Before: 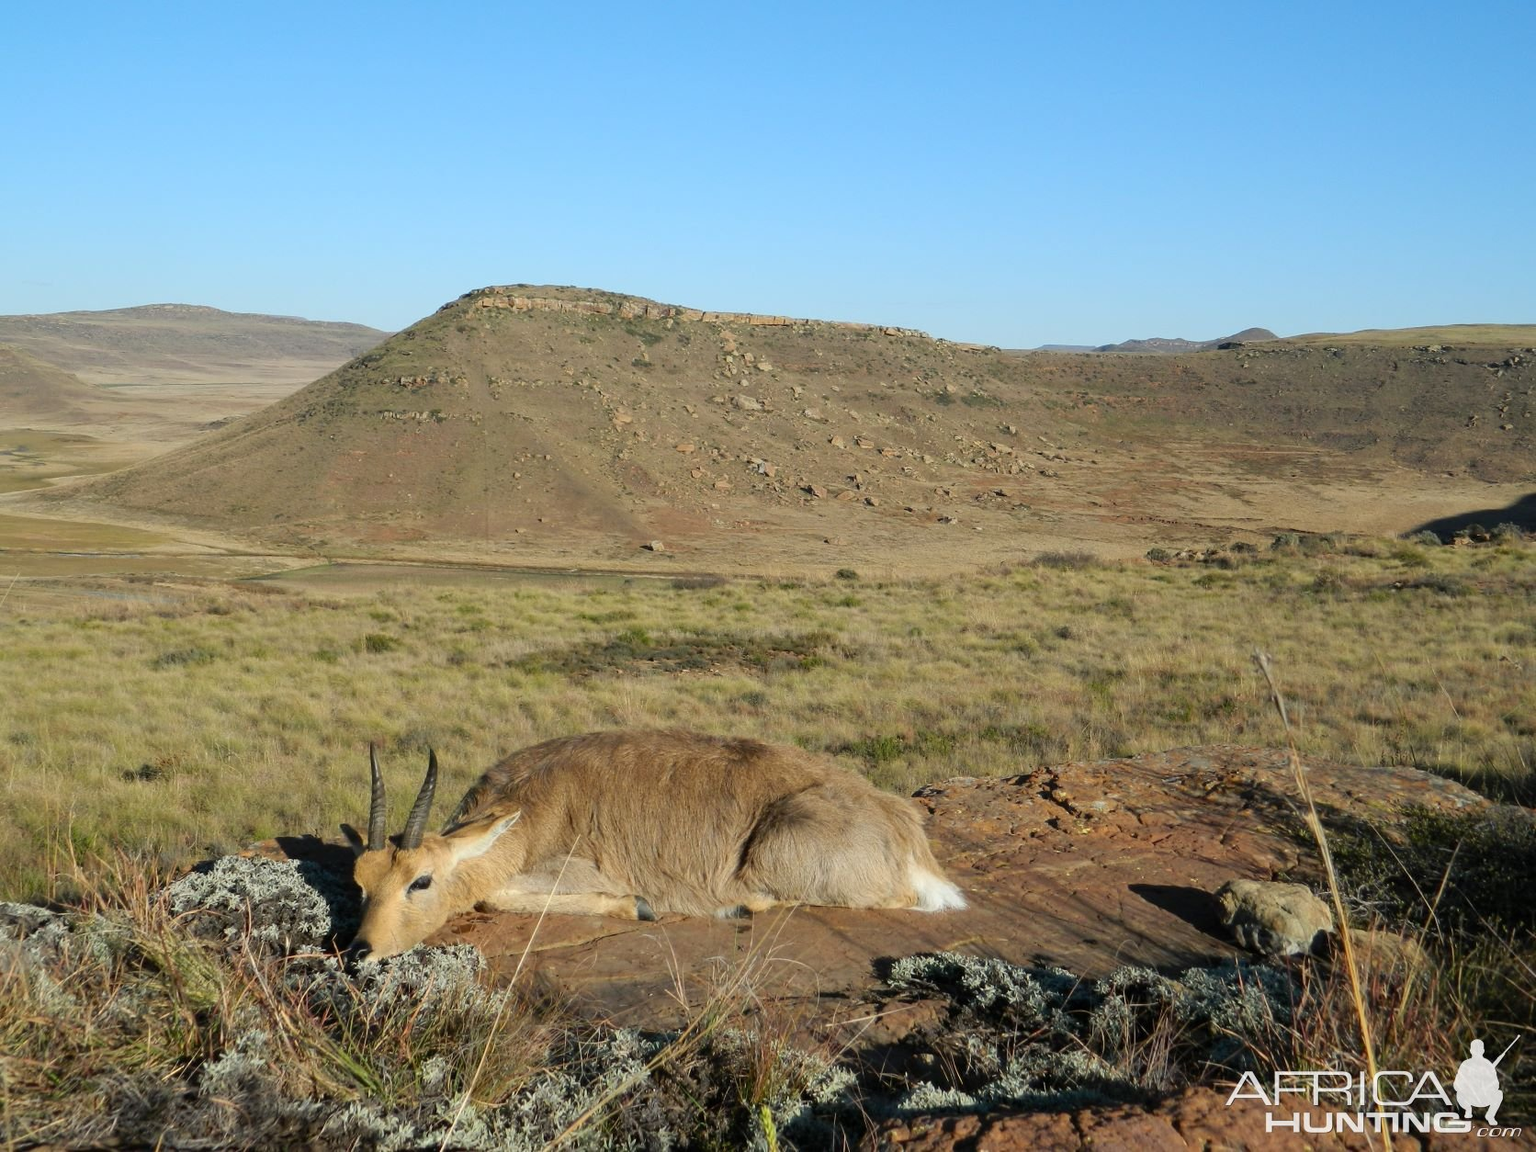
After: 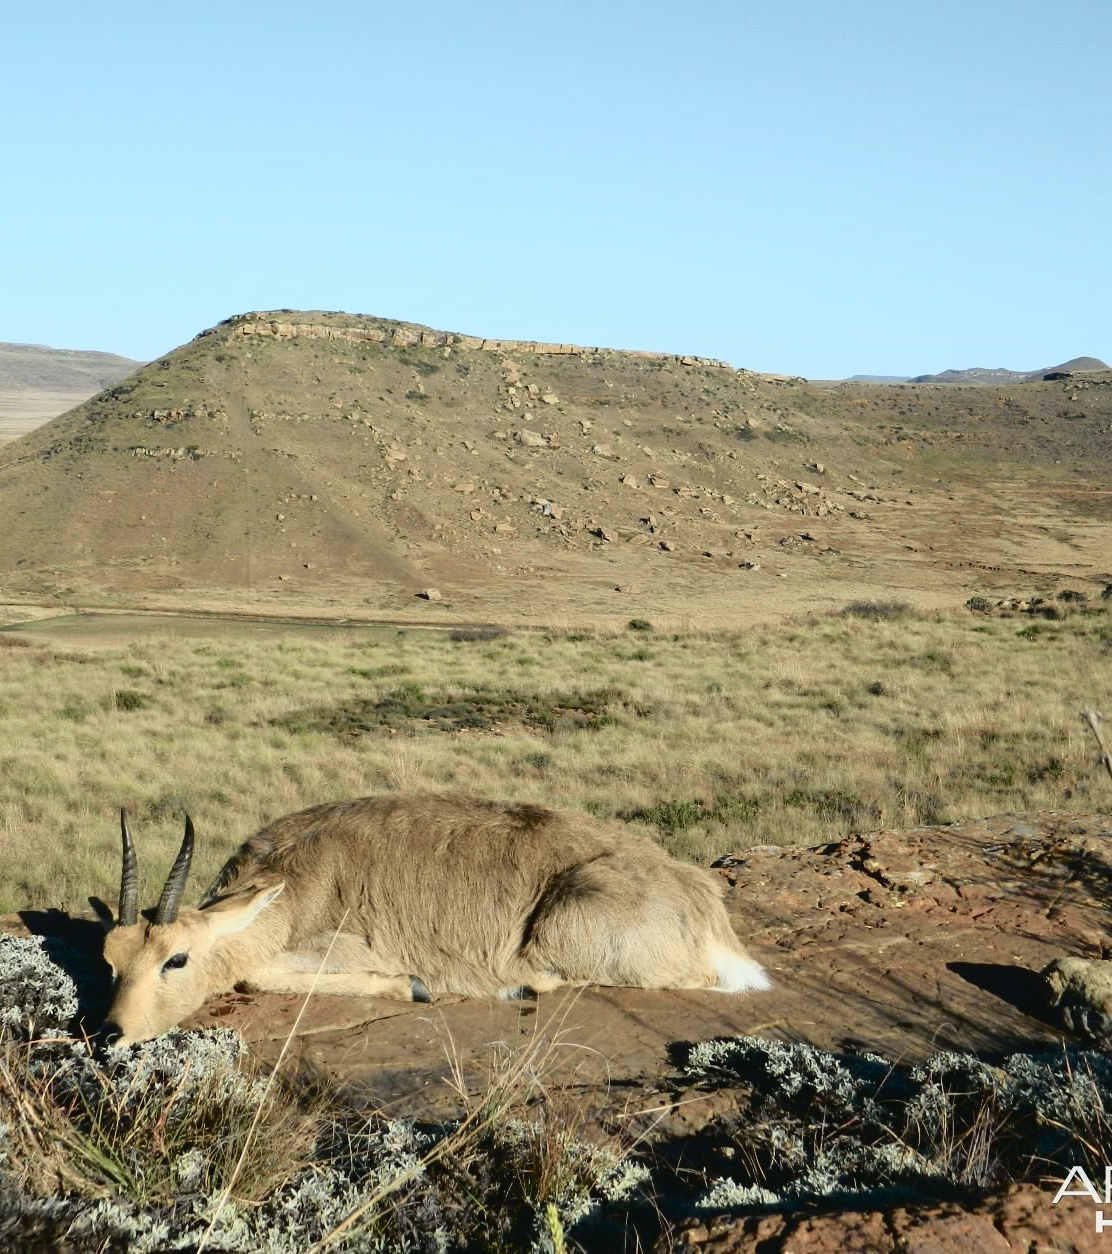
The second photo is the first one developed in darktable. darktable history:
tone curve: curves: ch0 [(0, 0.032) (0.078, 0.052) (0.236, 0.168) (0.43, 0.472) (0.508, 0.566) (0.66, 0.754) (0.79, 0.883) (0.994, 0.974)]; ch1 [(0, 0) (0.161, 0.092) (0.35, 0.33) (0.379, 0.401) (0.456, 0.456) (0.508, 0.501) (0.547, 0.531) (0.573, 0.563) (0.625, 0.602) (0.718, 0.734) (1, 1)]; ch2 [(0, 0) (0.369, 0.427) (0.44, 0.434) (0.502, 0.501) (0.54, 0.537) (0.586, 0.59) (0.621, 0.604) (1, 1)], color space Lab, independent channels, preserve colors none
crop: left 16.899%, right 16.556%
